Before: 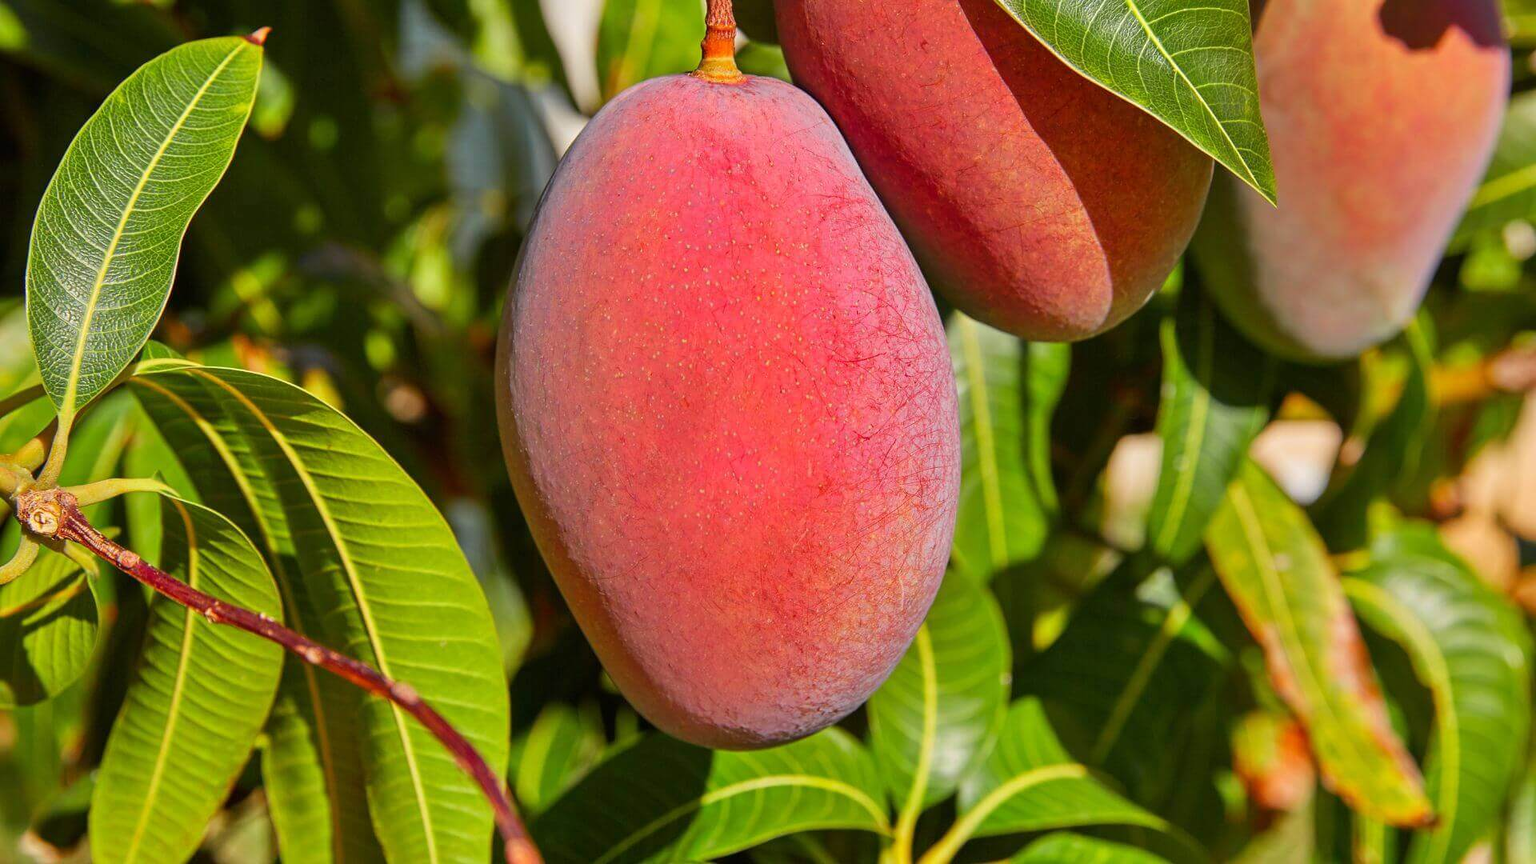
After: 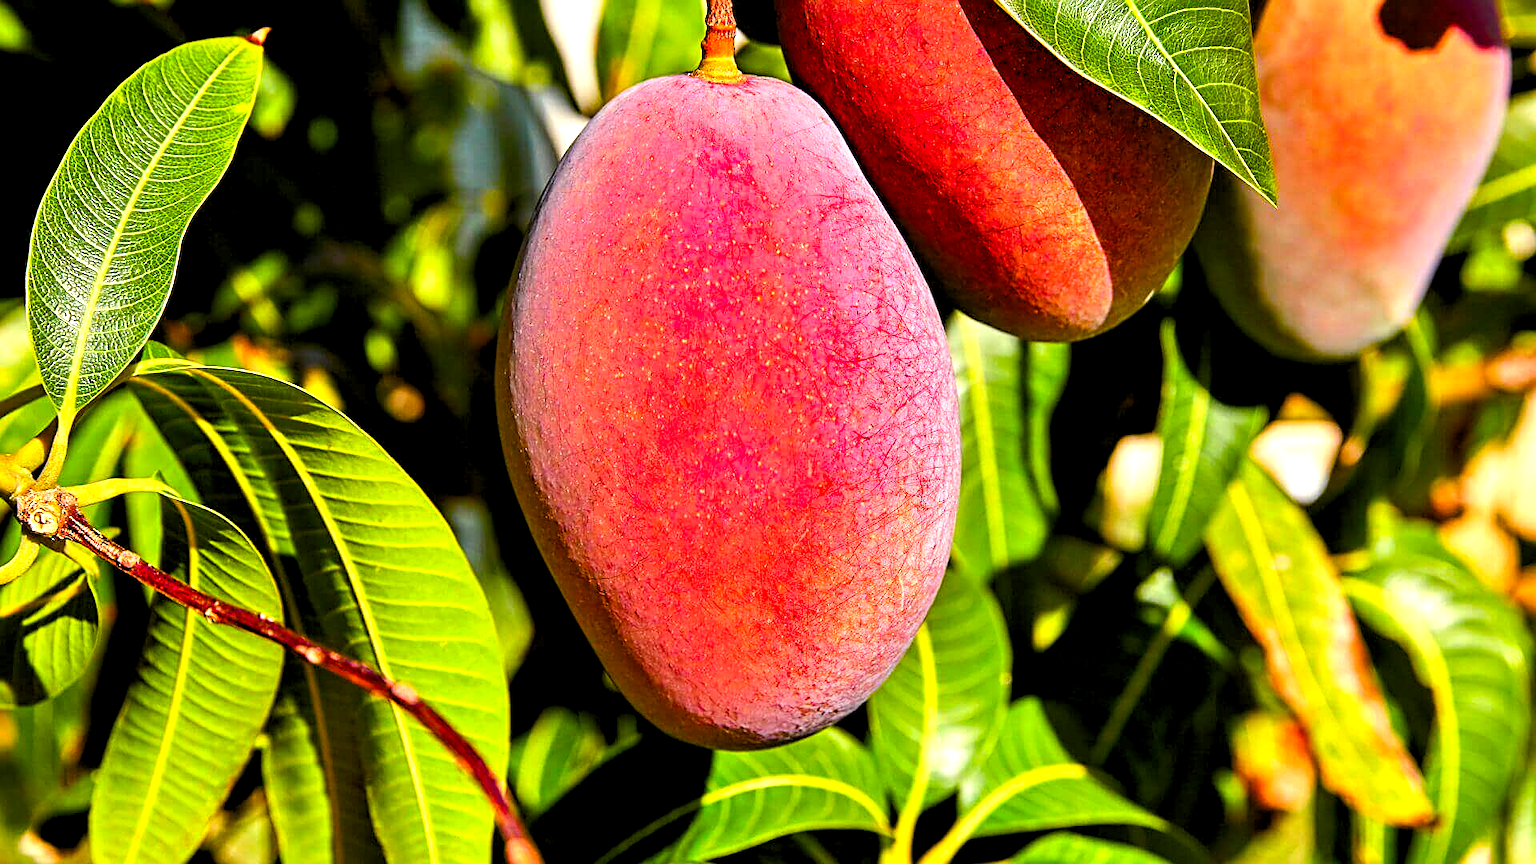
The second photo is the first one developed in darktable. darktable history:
color balance rgb: perceptual saturation grading › global saturation 20%, perceptual saturation grading › highlights -25%, perceptual saturation grading › shadows 50%
sharpen: on, module defaults
tone equalizer: -8 EV -0.75 EV, -7 EV -0.7 EV, -6 EV -0.6 EV, -5 EV -0.4 EV, -3 EV 0.4 EV, -2 EV 0.6 EV, -1 EV 0.7 EV, +0 EV 0.75 EV, edges refinement/feathering 500, mask exposure compensation -1.57 EV, preserve details no
rgb levels: levels [[0.01, 0.419, 0.839], [0, 0.5, 1], [0, 0.5, 1]]
color balance: contrast 6.48%, output saturation 113.3%
